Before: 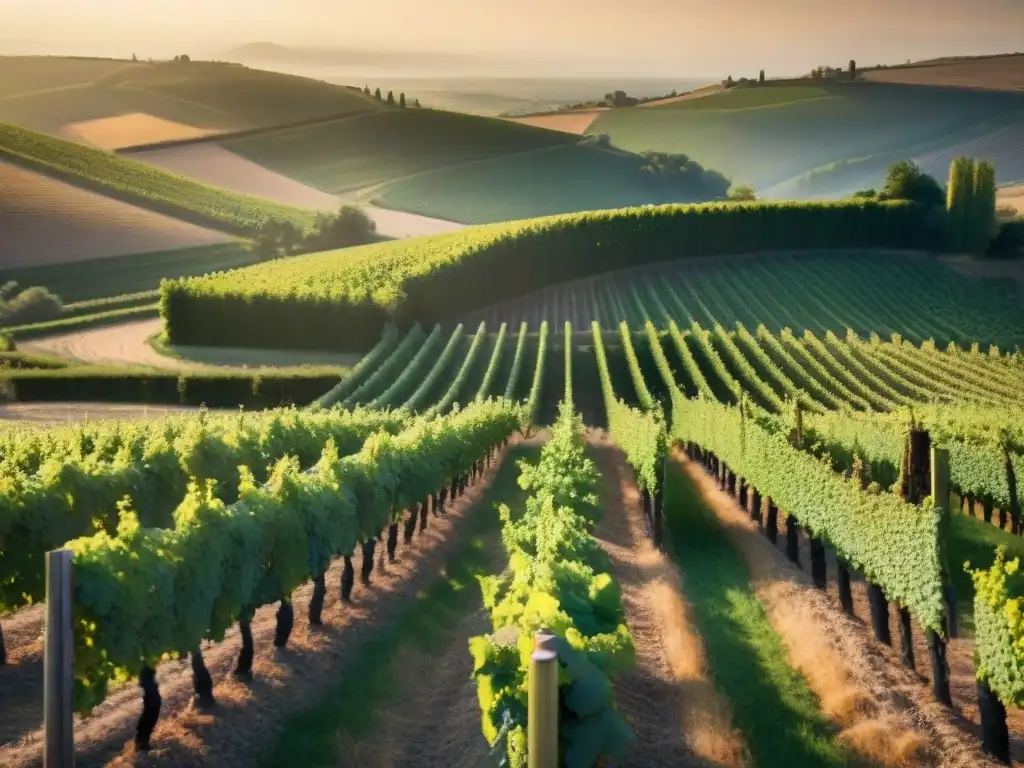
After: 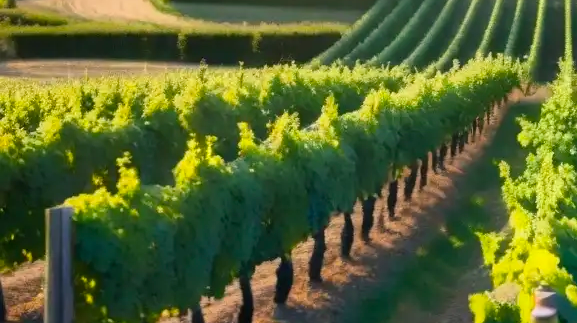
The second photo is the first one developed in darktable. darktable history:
crop: top 44.701%, right 43.625%, bottom 13.209%
color balance rgb: shadows lift › chroma 2.036%, shadows lift › hue 220.9°, perceptual saturation grading › global saturation 14.618%, global vibrance 20%
